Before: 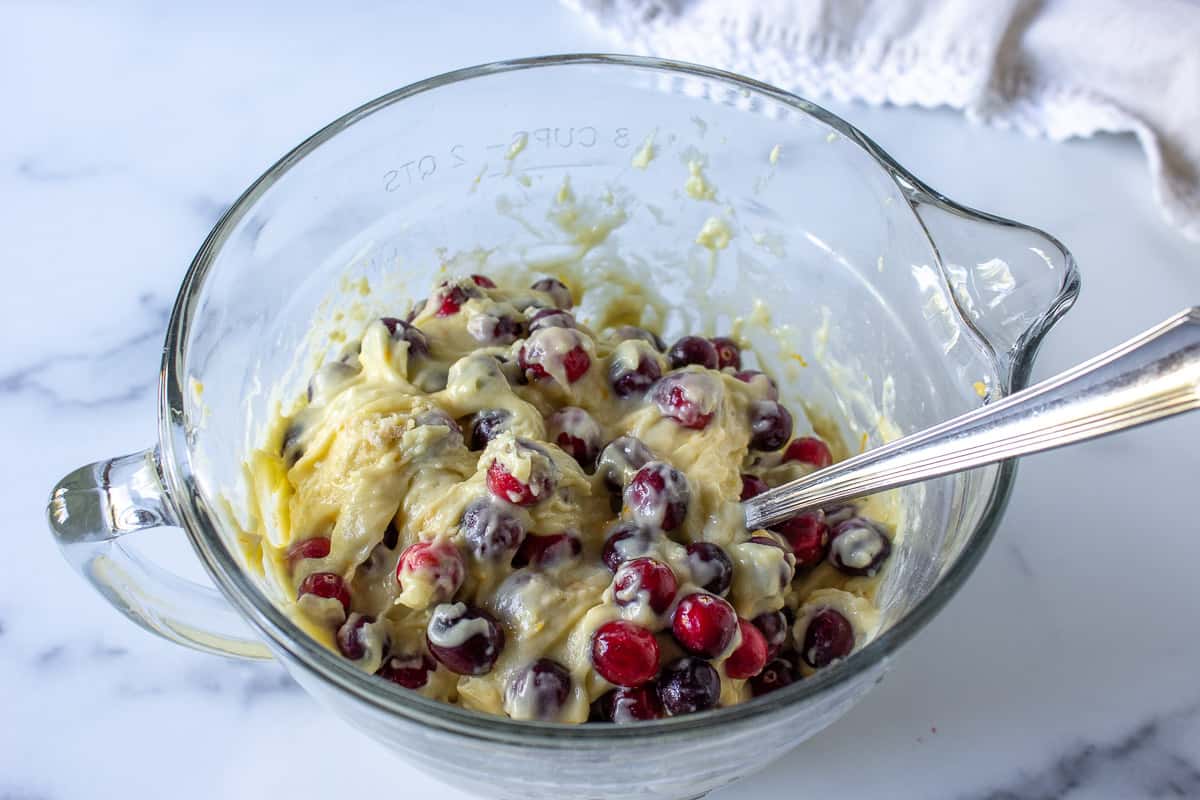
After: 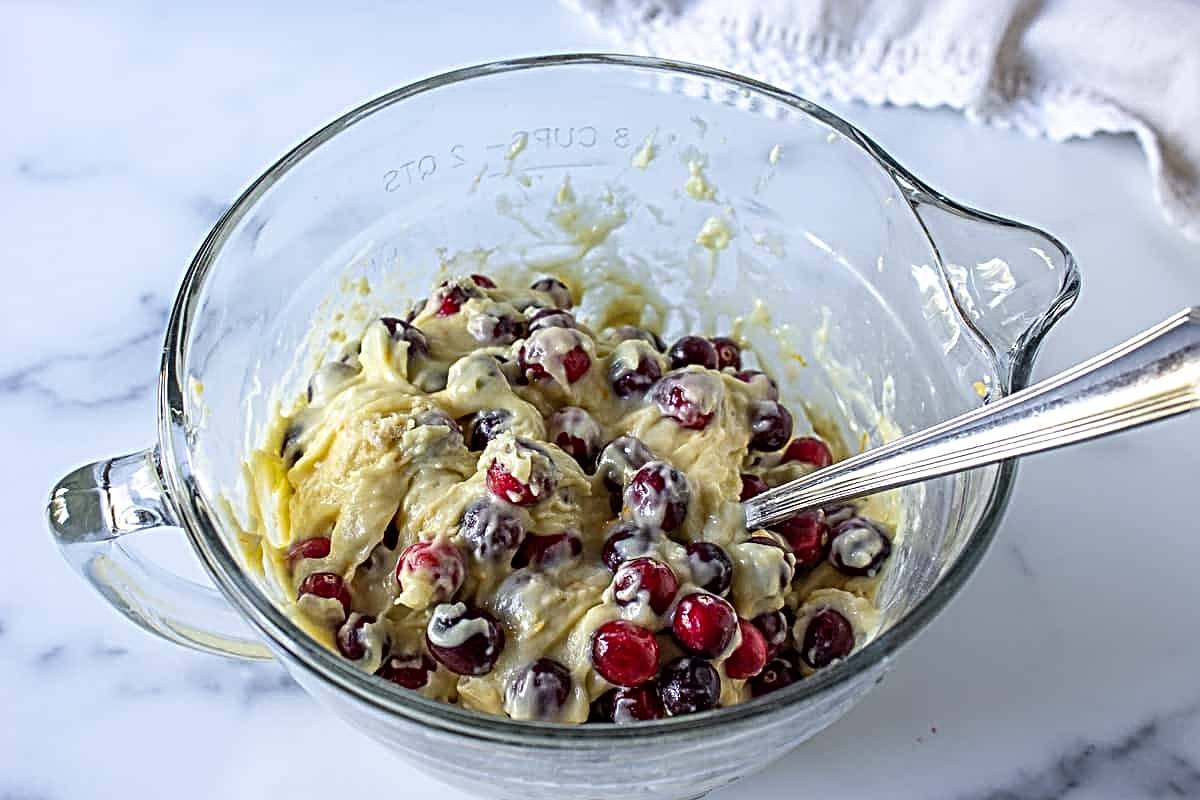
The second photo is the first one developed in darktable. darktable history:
contrast brightness saturation: contrast 0.05
sharpen: radius 3.69, amount 0.928
